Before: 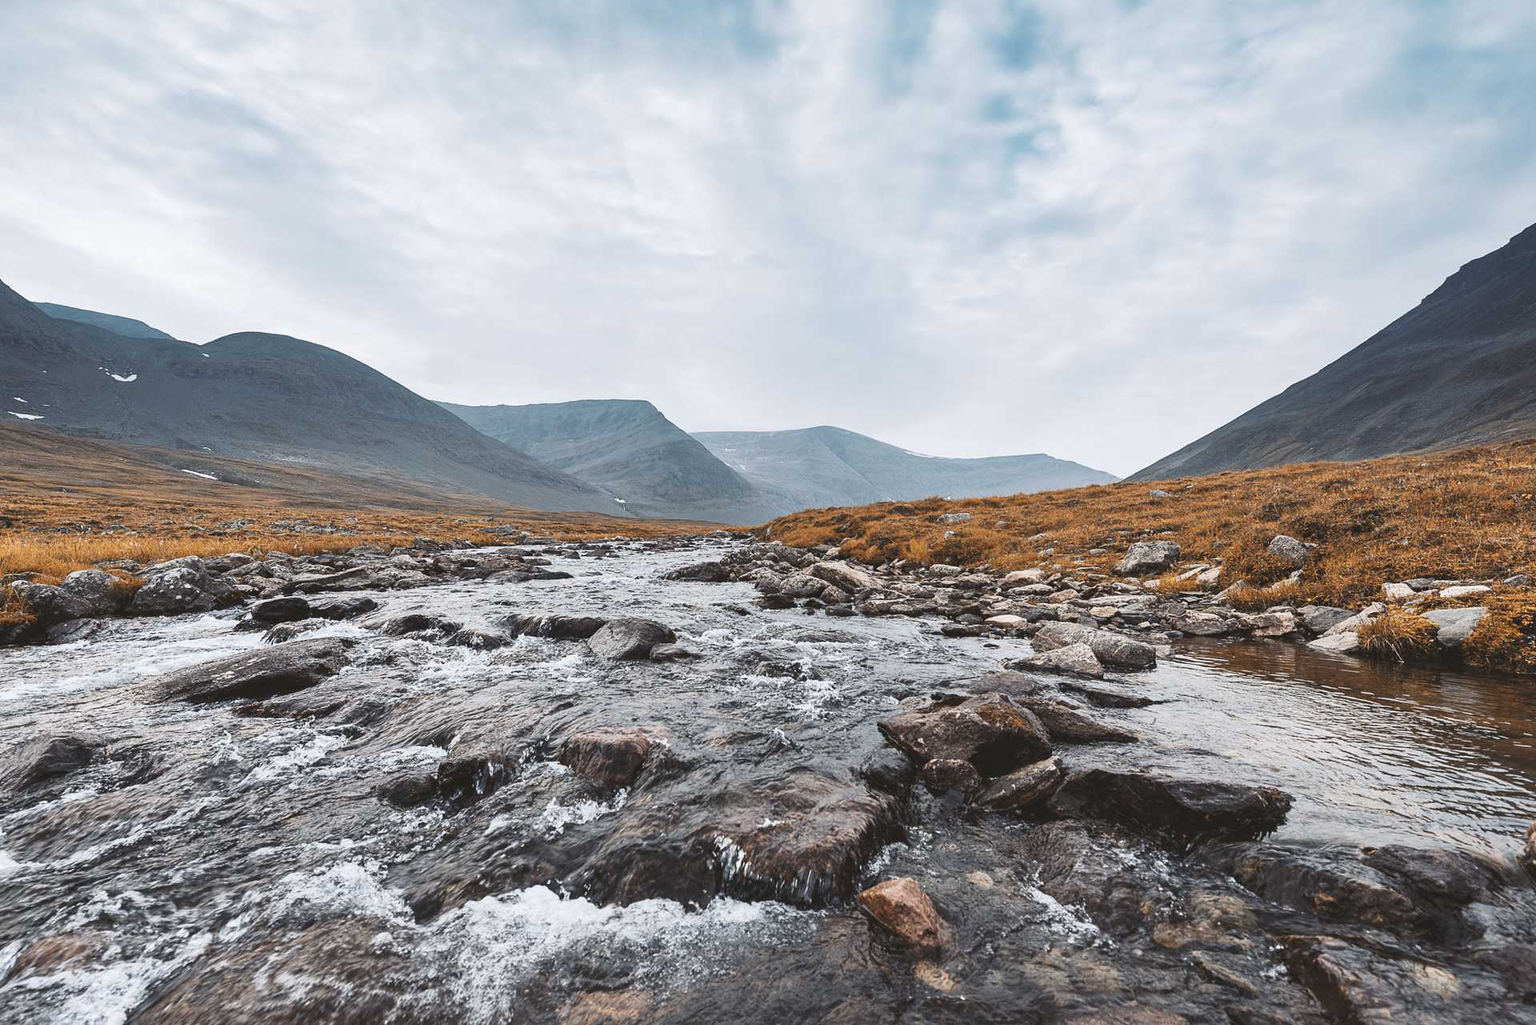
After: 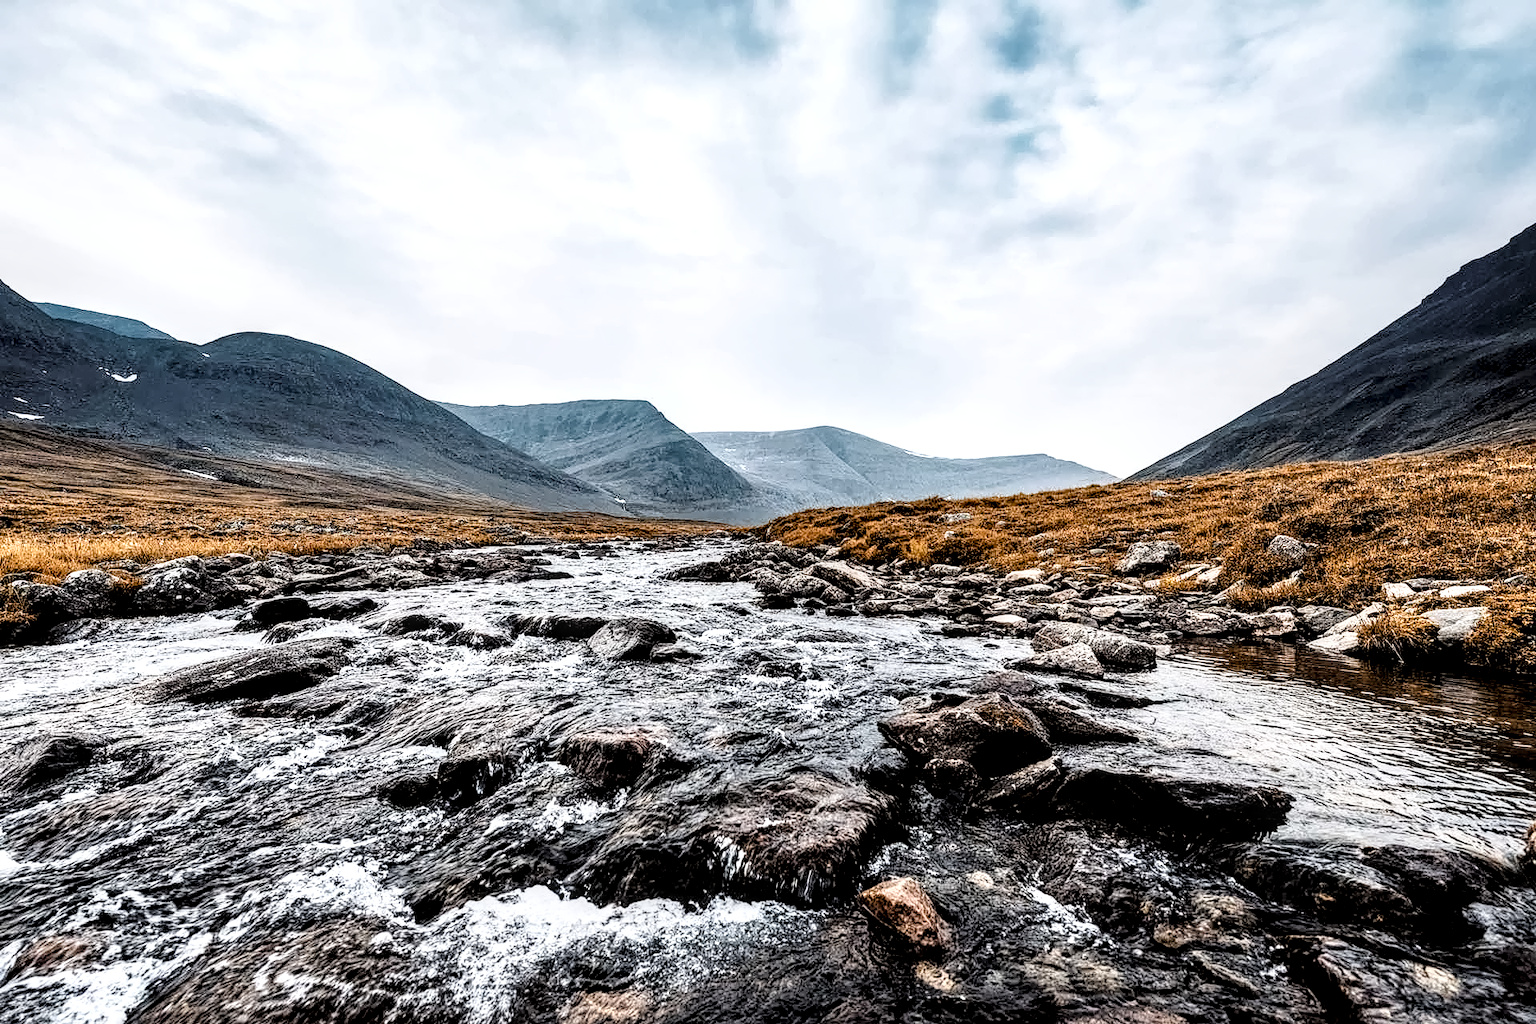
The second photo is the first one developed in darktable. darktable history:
chromatic aberrations: on, module defaults
color balance rgb "basic colorfulness: vibrant colors": perceptual saturation grading › global saturation 20%, perceptual saturation grading › highlights -25%, perceptual saturation grading › shadows 50%
denoise (profiled): preserve shadows 1.27, scattering 0.025, a [-1, 0, 0], compensate highlight preservation false
diffuse or sharpen: iterations 3, radius span 3, edge sensitivity 2.94, 1st order anisotropy 100%, 2nd order anisotropy 100%, 3rd order anisotropy 100%, 4th order anisotropy 100%, 1st order speed 0.65%, 2nd order speed -3.92%, 3rd order speed -25%, 4th order speed -5.39%
haze removal: compatibility mode true, adaptive false
highlight reconstruction: method segmentation based, iterations 1, diameter of reconstruction 64 px
hot pixels: on, module defaults
lens correction: correction method embedded metadata, scale 1, crop 1, focal 55, aperture 6.3, distance 10.01, camera "ILCE-7C", lens "FE 55mm F1.8 ZA"
filmic rgb: black relative exposure -3.75 EV, white relative exposure 2.4 EV, dynamic range scaling -50%, hardness 3.42, latitude 30%, contrast 1.8
local contrast: detail 160%
